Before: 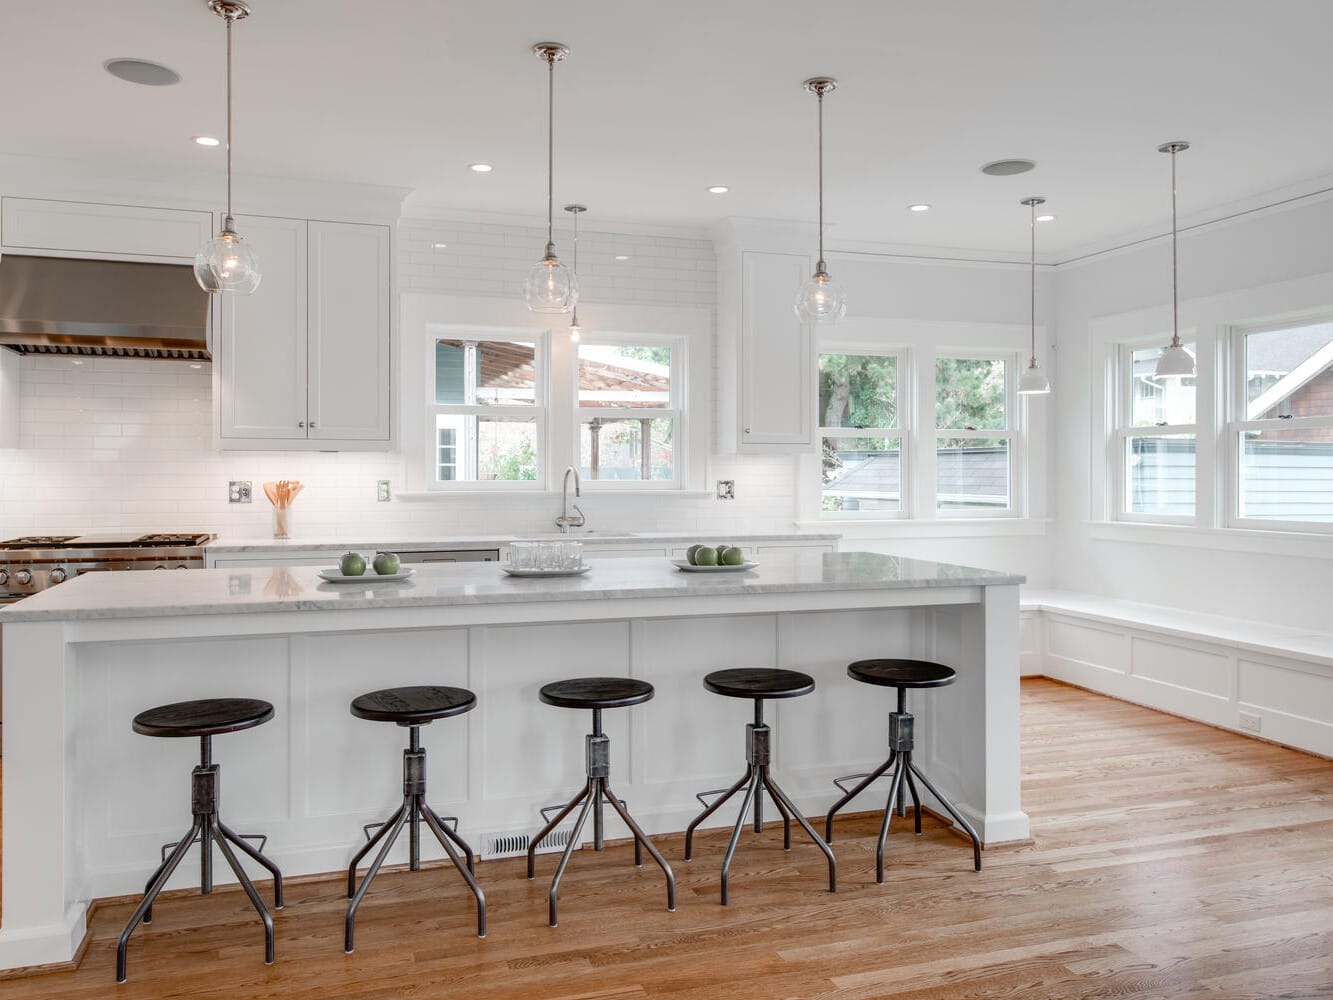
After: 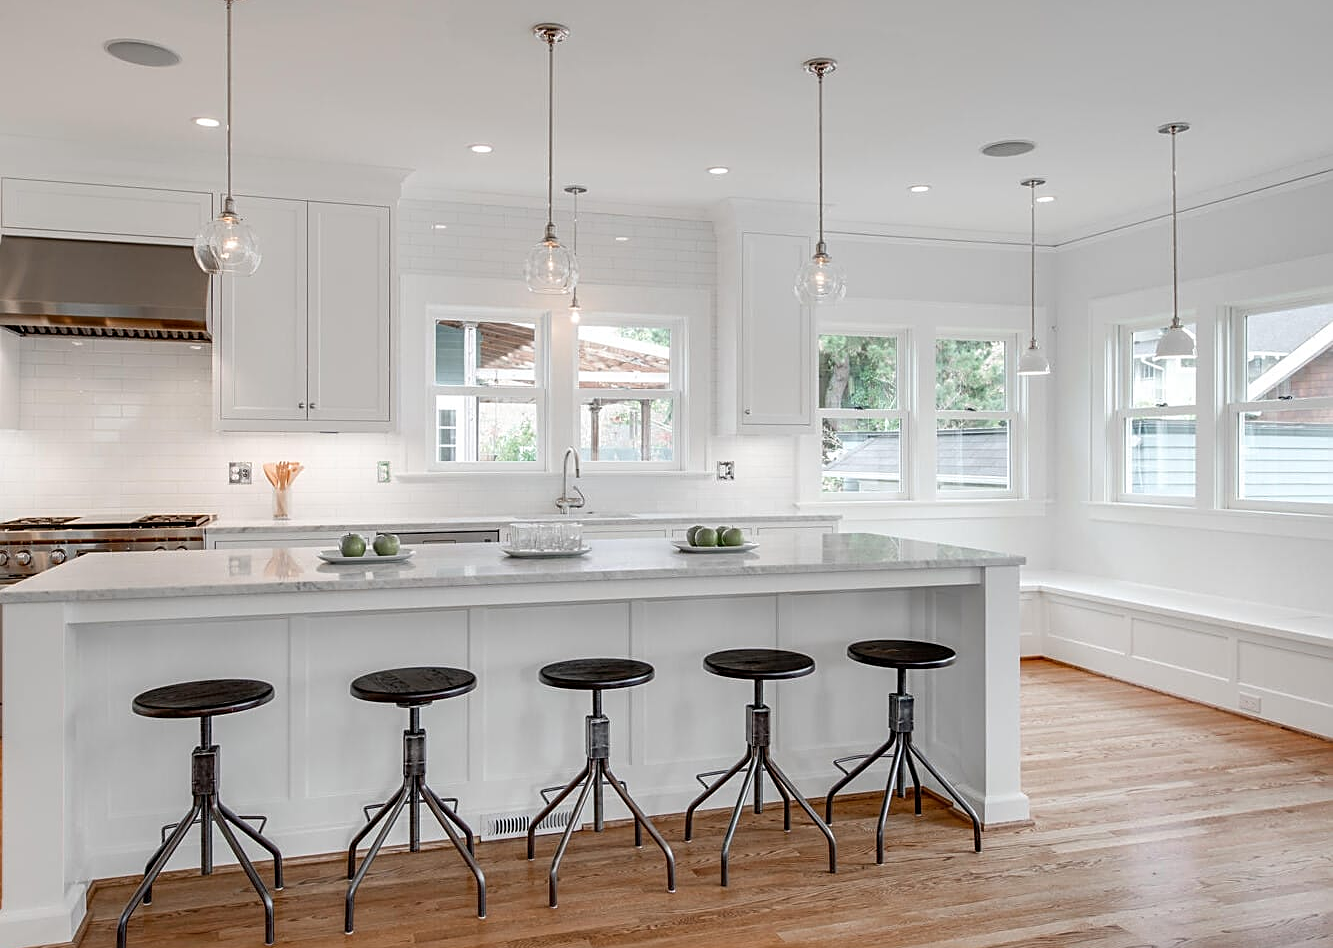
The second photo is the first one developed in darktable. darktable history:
crop and rotate: top 1.92%, bottom 3.186%
sharpen: amount 0.6
